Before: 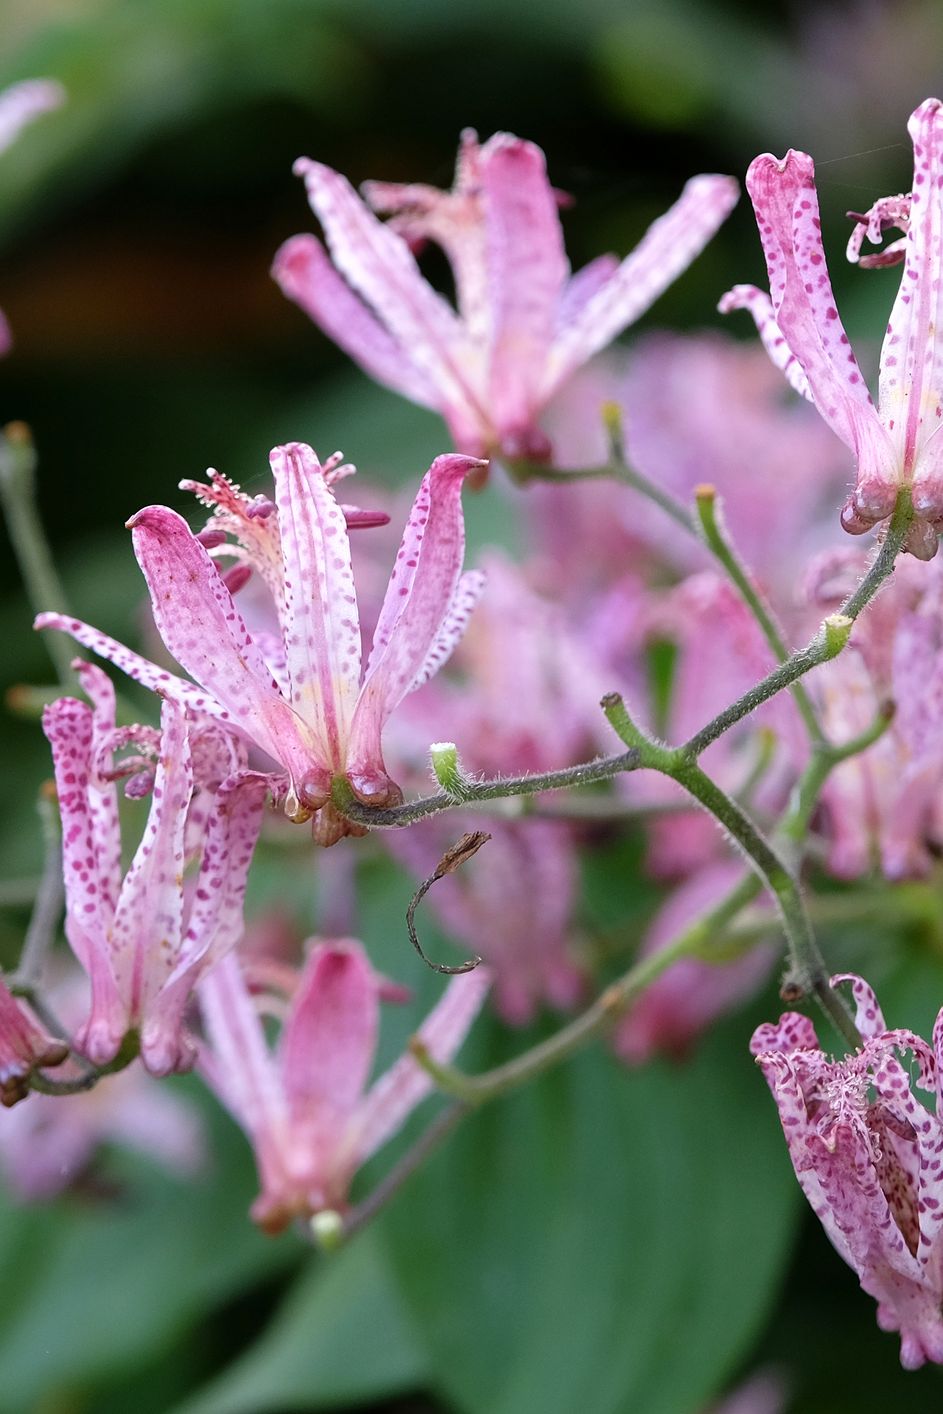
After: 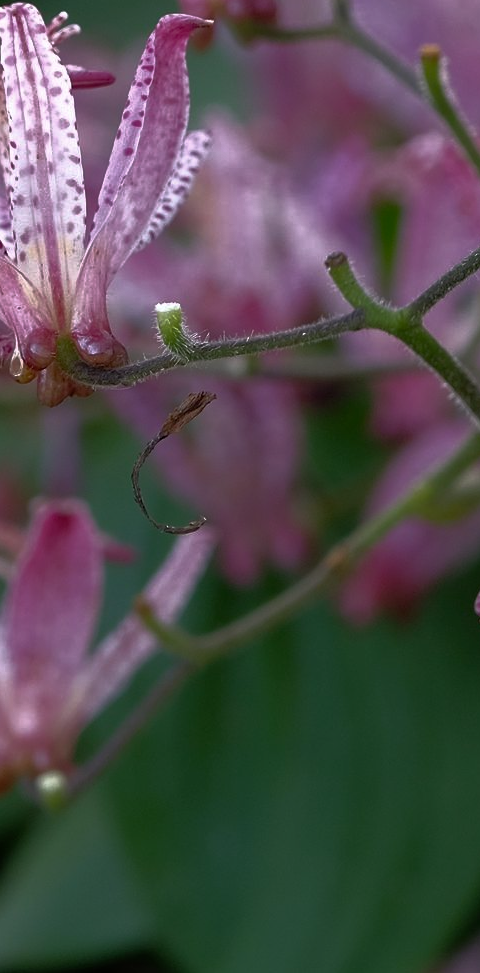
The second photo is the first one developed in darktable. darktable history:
crop and rotate: left 29.237%, top 31.152%, right 19.807%
color balance rgb: perceptual saturation grading › global saturation 10%, global vibrance 10%
base curve: curves: ch0 [(0, 0) (0.564, 0.291) (0.802, 0.731) (1, 1)]
